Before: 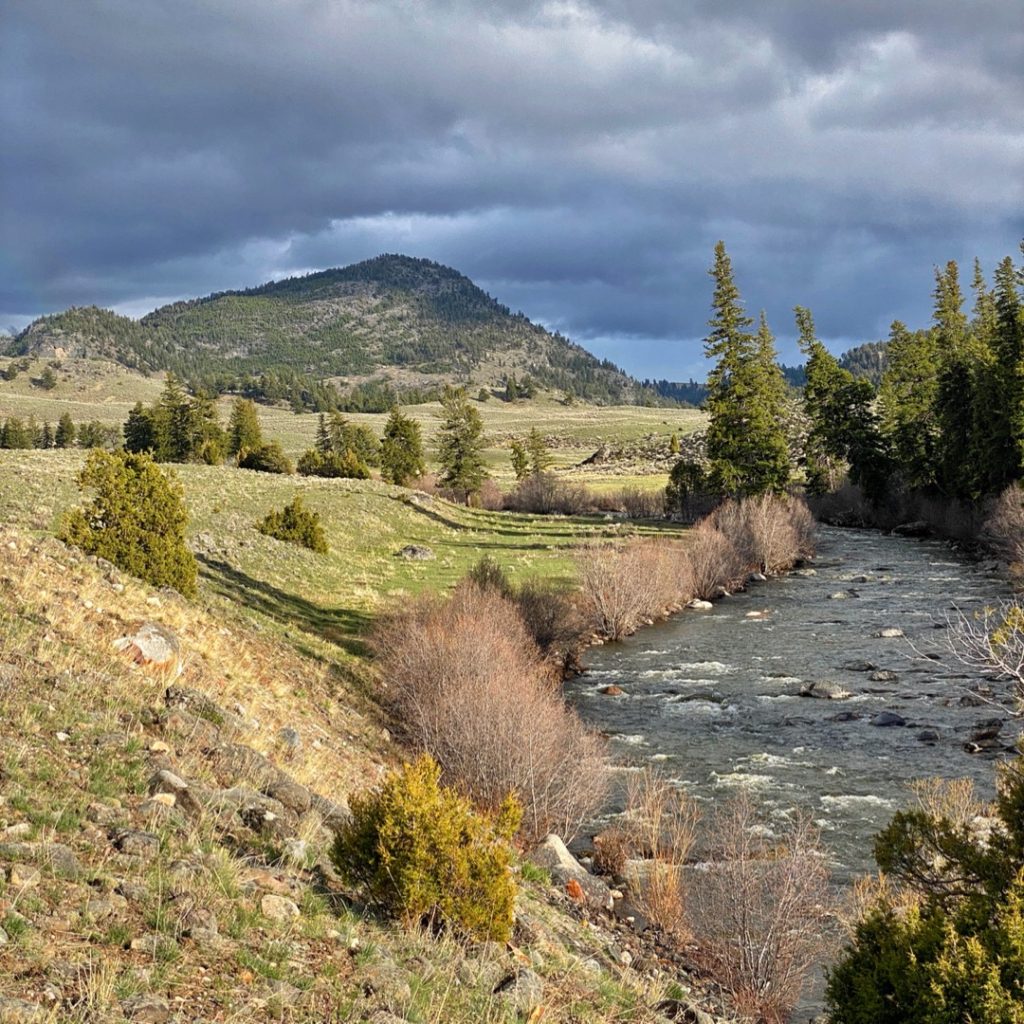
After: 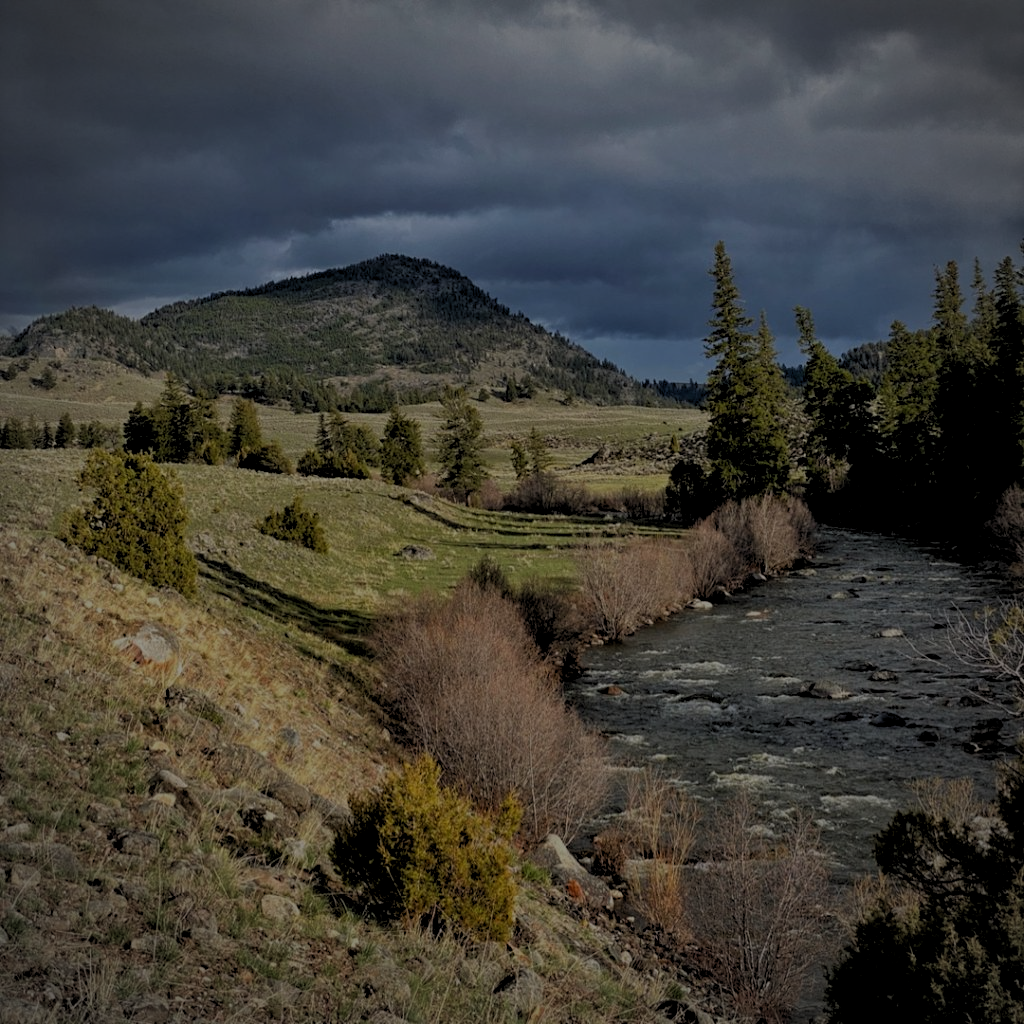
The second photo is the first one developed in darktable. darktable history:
exposure: exposure -2.002 EV, compensate highlight preservation false
rgb levels: levels [[0.01, 0.419, 0.839], [0, 0.5, 1], [0, 0.5, 1]]
vignetting: automatic ratio true
